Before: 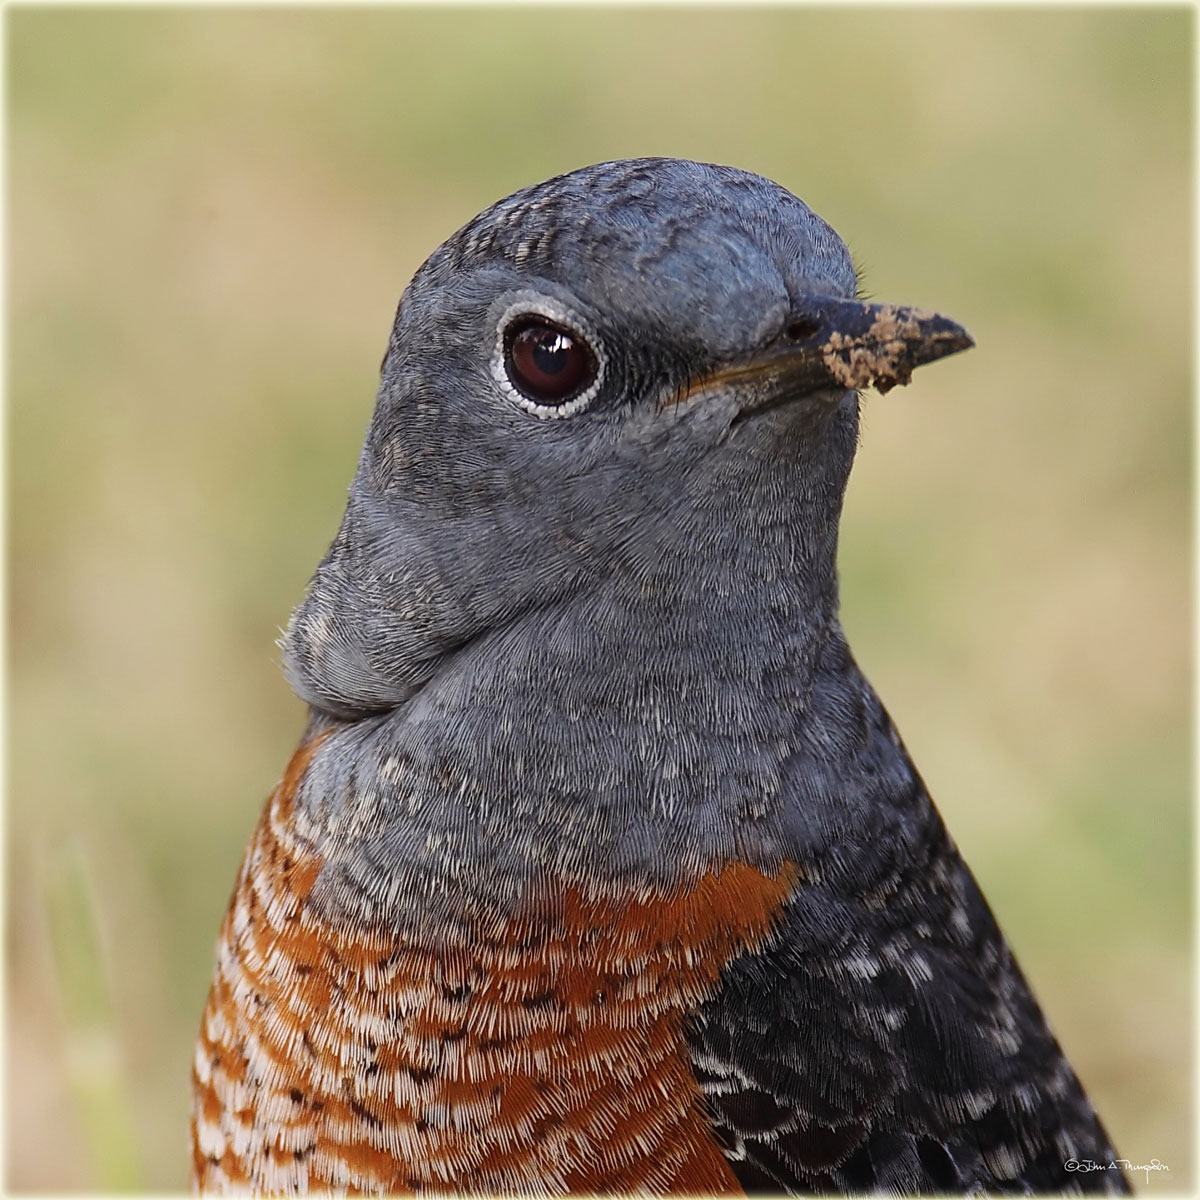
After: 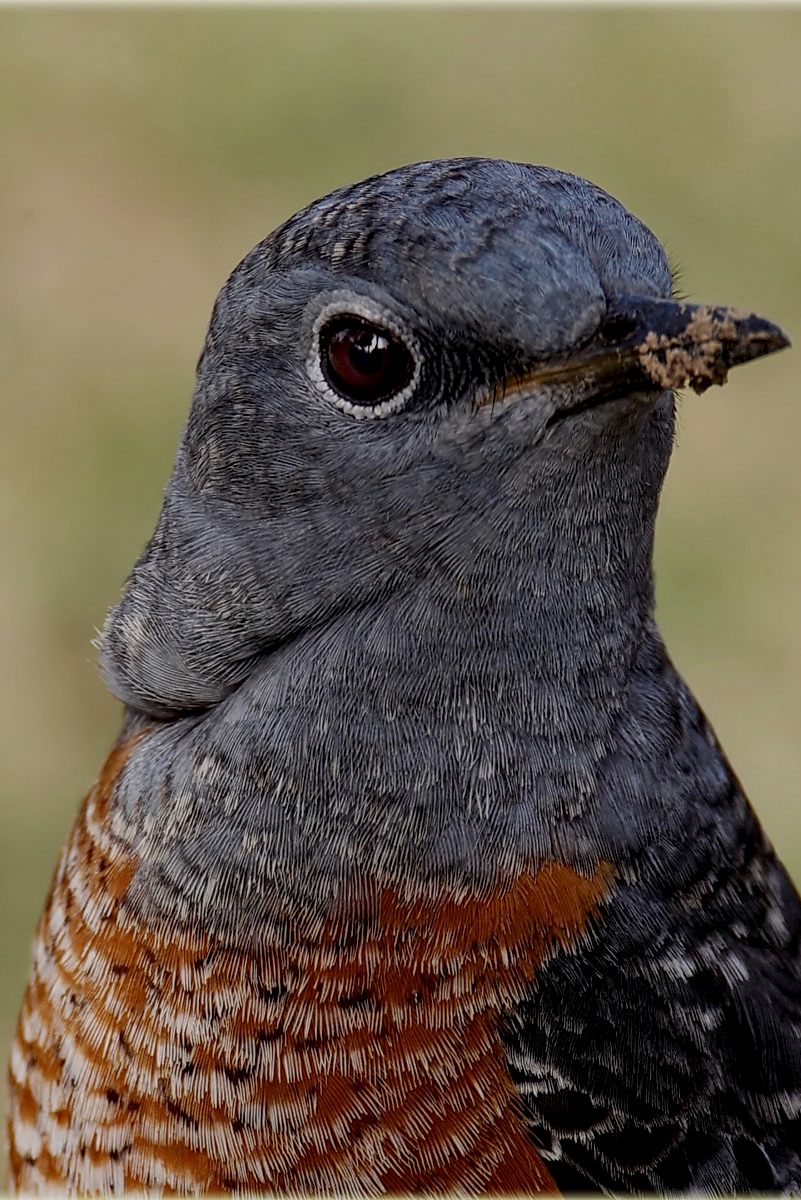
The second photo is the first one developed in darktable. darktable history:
crop and rotate: left 15.384%, right 17.832%
exposure: black level correction 0.009, exposure -0.631 EV, compensate exposure bias true, compensate highlight preservation false
local contrast: on, module defaults
